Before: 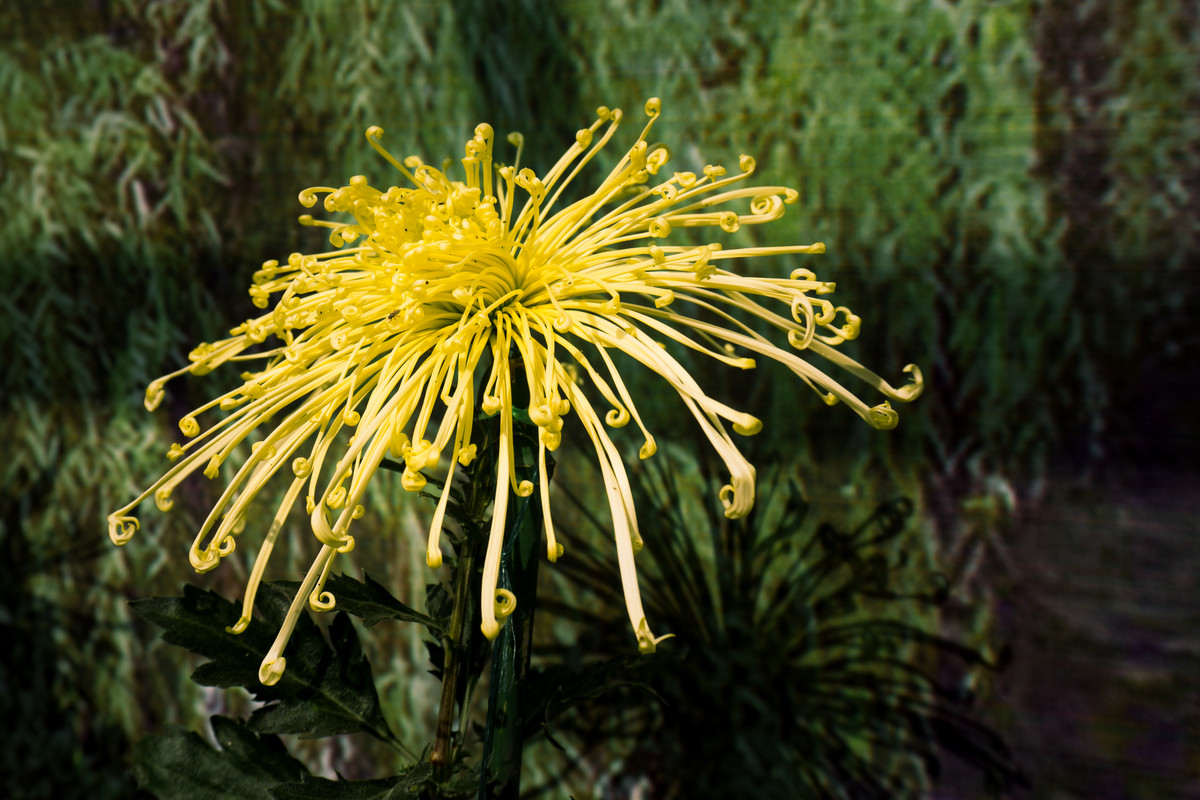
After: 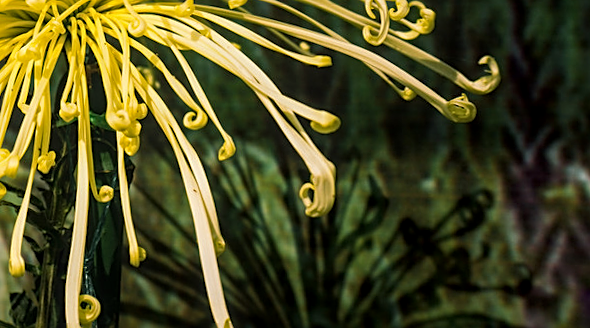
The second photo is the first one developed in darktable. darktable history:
crop: left 35.03%, top 36.625%, right 14.663%, bottom 20.057%
rotate and perspective: rotation -2°, crop left 0.022, crop right 0.978, crop top 0.049, crop bottom 0.951
local contrast: on, module defaults
sharpen: on, module defaults
tone equalizer: on, module defaults
exposure: compensate highlight preservation false
